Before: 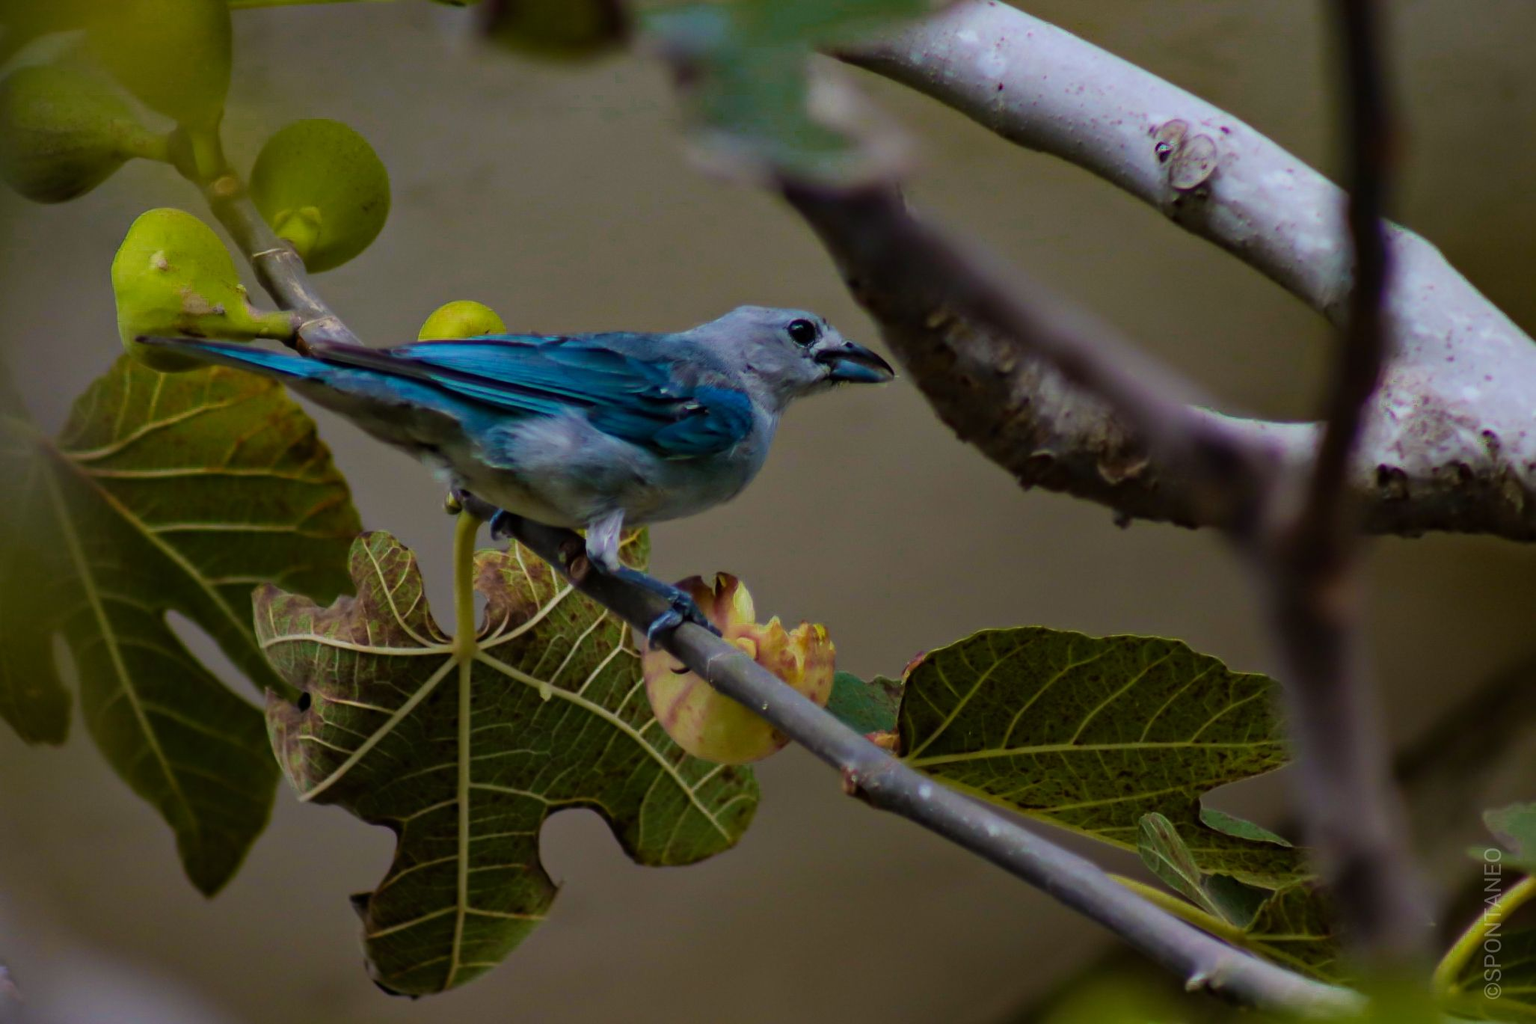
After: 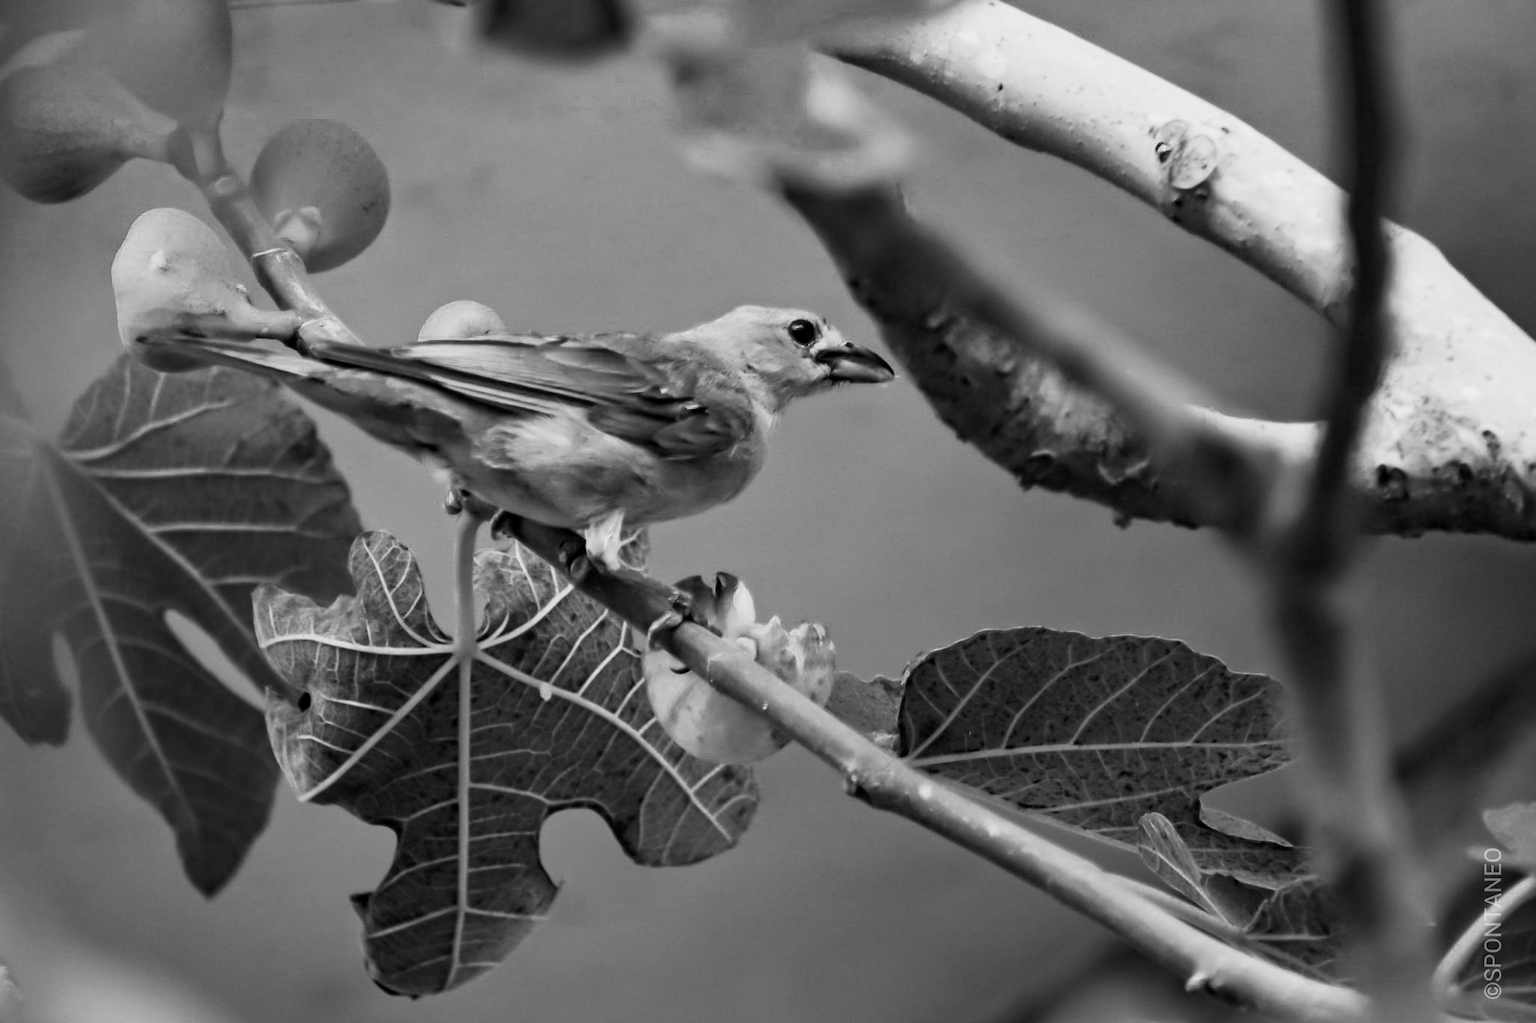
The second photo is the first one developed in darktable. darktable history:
tone curve: curves: ch0 [(0, 0) (0.003, 0.015) (0.011, 0.025) (0.025, 0.056) (0.044, 0.104) (0.069, 0.139) (0.1, 0.181) (0.136, 0.226) (0.177, 0.28) (0.224, 0.346) (0.277, 0.42) (0.335, 0.505) (0.399, 0.594) (0.468, 0.699) (0.543, 0.776) (0.623, 0.848) (0.709, 0.893) (0.801, 0.93) (0.898, 0.97) (1, 1)], preserve colors none
color look up table: target L [93.05, 89.53, 88.82, 86.7, 82.41, 64.74, 61.7, 65.49, 60.94, 47.64, 47.04, 28.56, 9.599, 200.19, 80.24, 78.8, 68.49, 69.98, 57.87, 53.19, 42.1, 47.24, 42.37, 44, 32.32, 10.77, 20.17, 8.587, 94.45, 67, 74.42, 59.79, 61.7, 69.24, 50.03, 43.8, 53.98, 47.04, 18, 15.16, 12.25, 6.319, 86.7, 90.24, 89.53, 78.07, 71.47, 62.46, 36.29], target a [-0.1, -0.003, -0.101, -0.003, -0.003, -0.003, 0, -0.003, 0, -0.001, 0.001, 0, 0, 0, -0.103, -0.003, -0.003, -0.003, 0 ×5, 0.001, 0 ×4, -0.1, -0.003, -0.003, -0.001, 0, -0.003, 0, 0.001, -0.001, 0.001, 0 ×4, -0.003 ×5, -0.001, 0], target b [1.234, 0.026, 1.247, 0.026, 0.027, 0.028, 0.006, 0.028, 0.006, 0.006, -0.004, -0.001, 0, 0, 1.274, 0.027, 0.028, 0.028, 0.006, 0.006, -0.001, -0.003, -0.001, -0.003, -0.003, 0.002, -0.001, 0, 1.23, 0.028, 0.028, 0.006, 0.006, 0.028, 0.006, -0.004, 0.006, -0.004, -0.001, 0.002, -0.001, 0, 0.026, 0.026, 0.026, 0.027, 0.028, 0.007, -0.001], num patches 49
